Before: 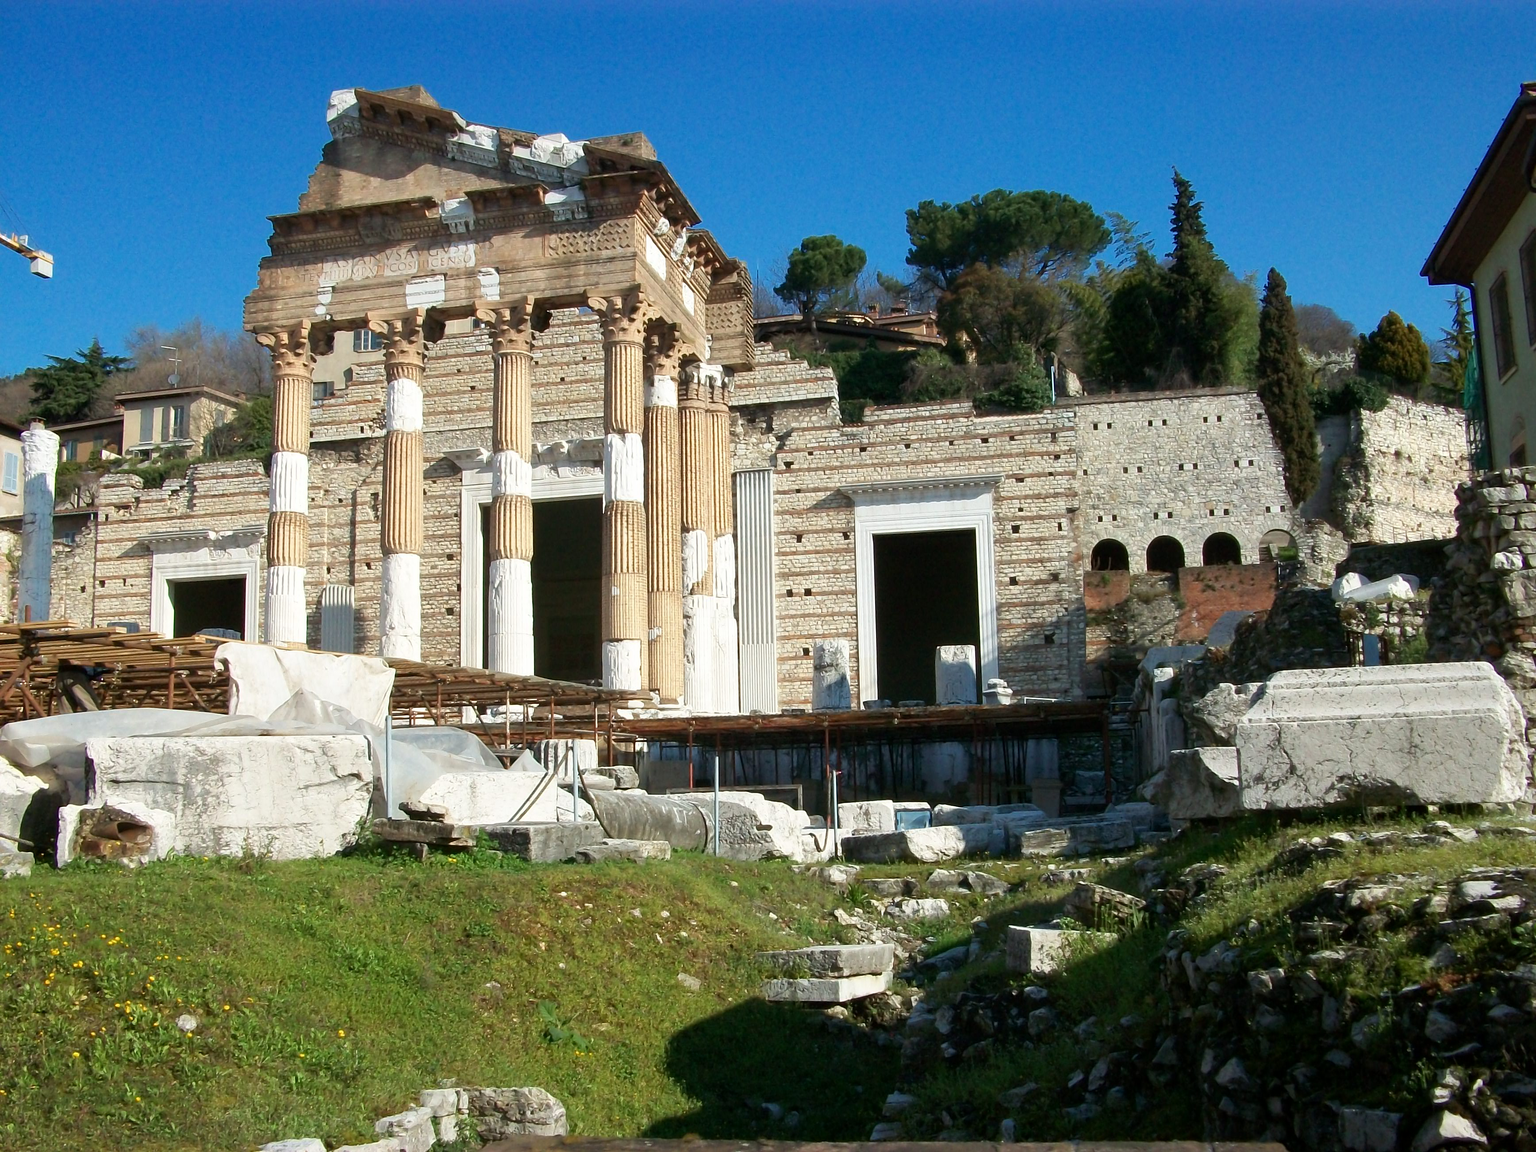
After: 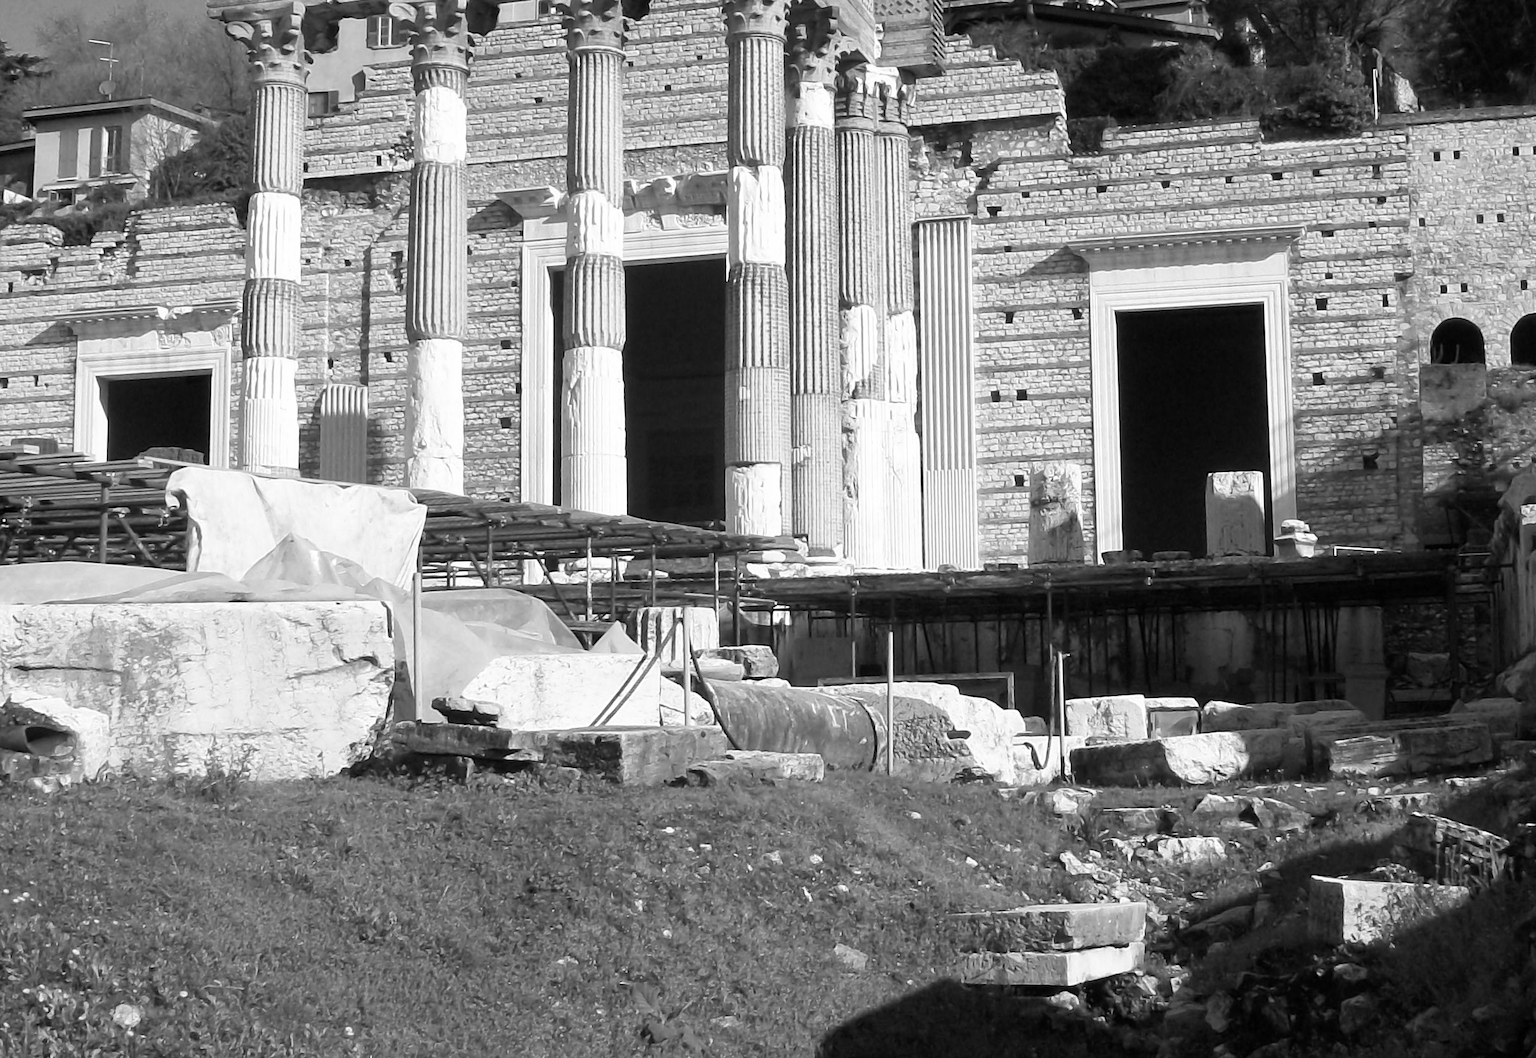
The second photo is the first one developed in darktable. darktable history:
crop: left 6.488%, top 27.668%, right 24.183%, bottom 8.656%
monochrome: on, module defaults
